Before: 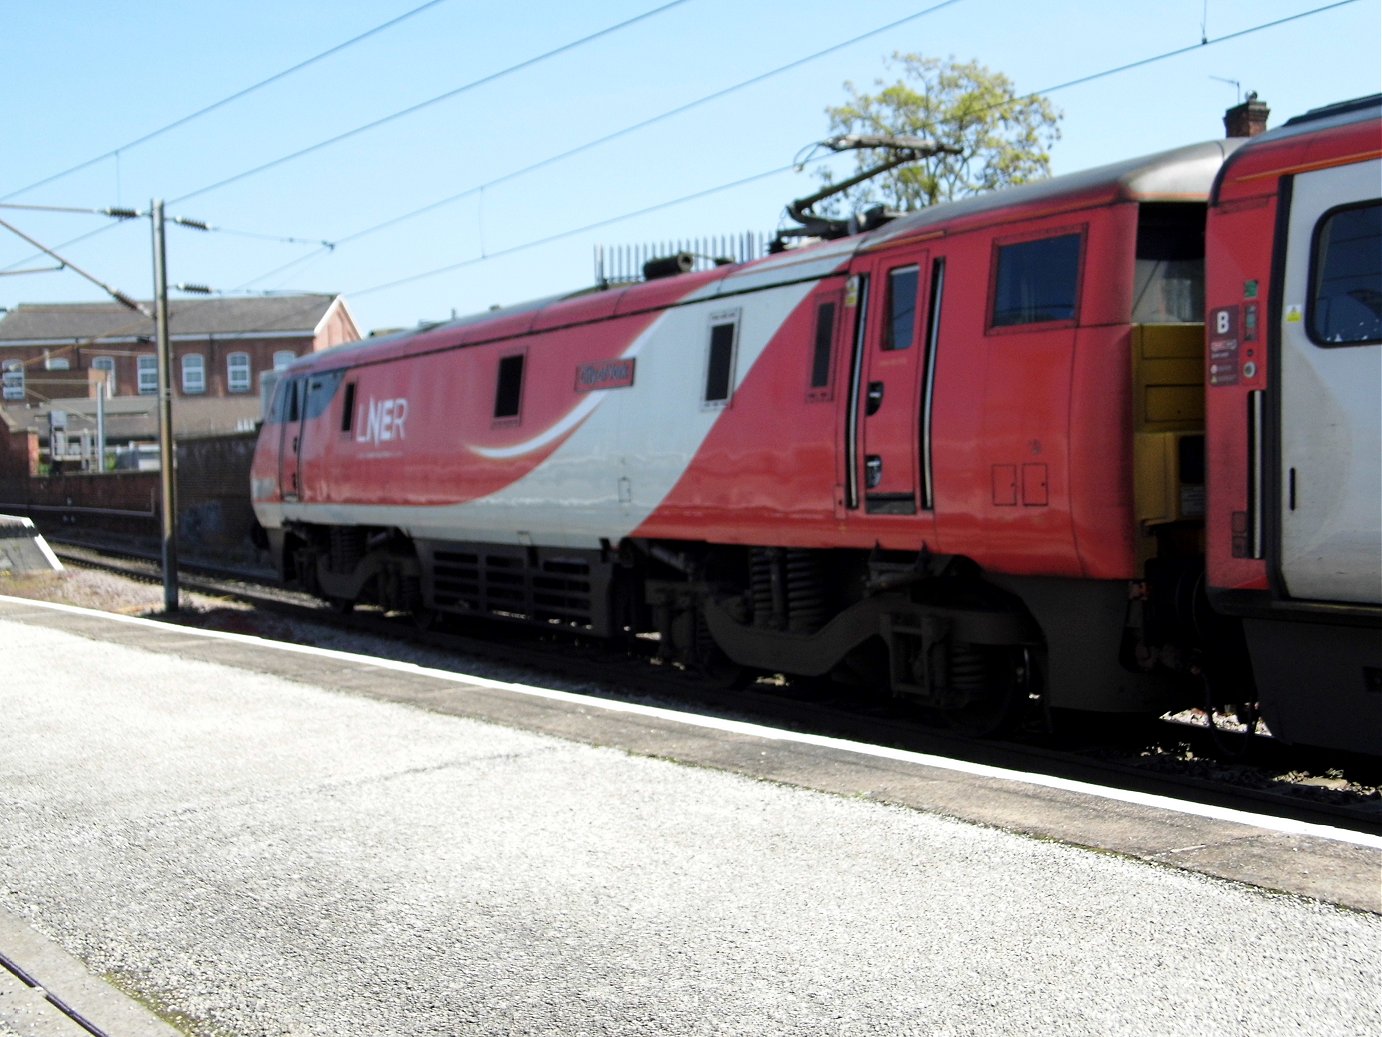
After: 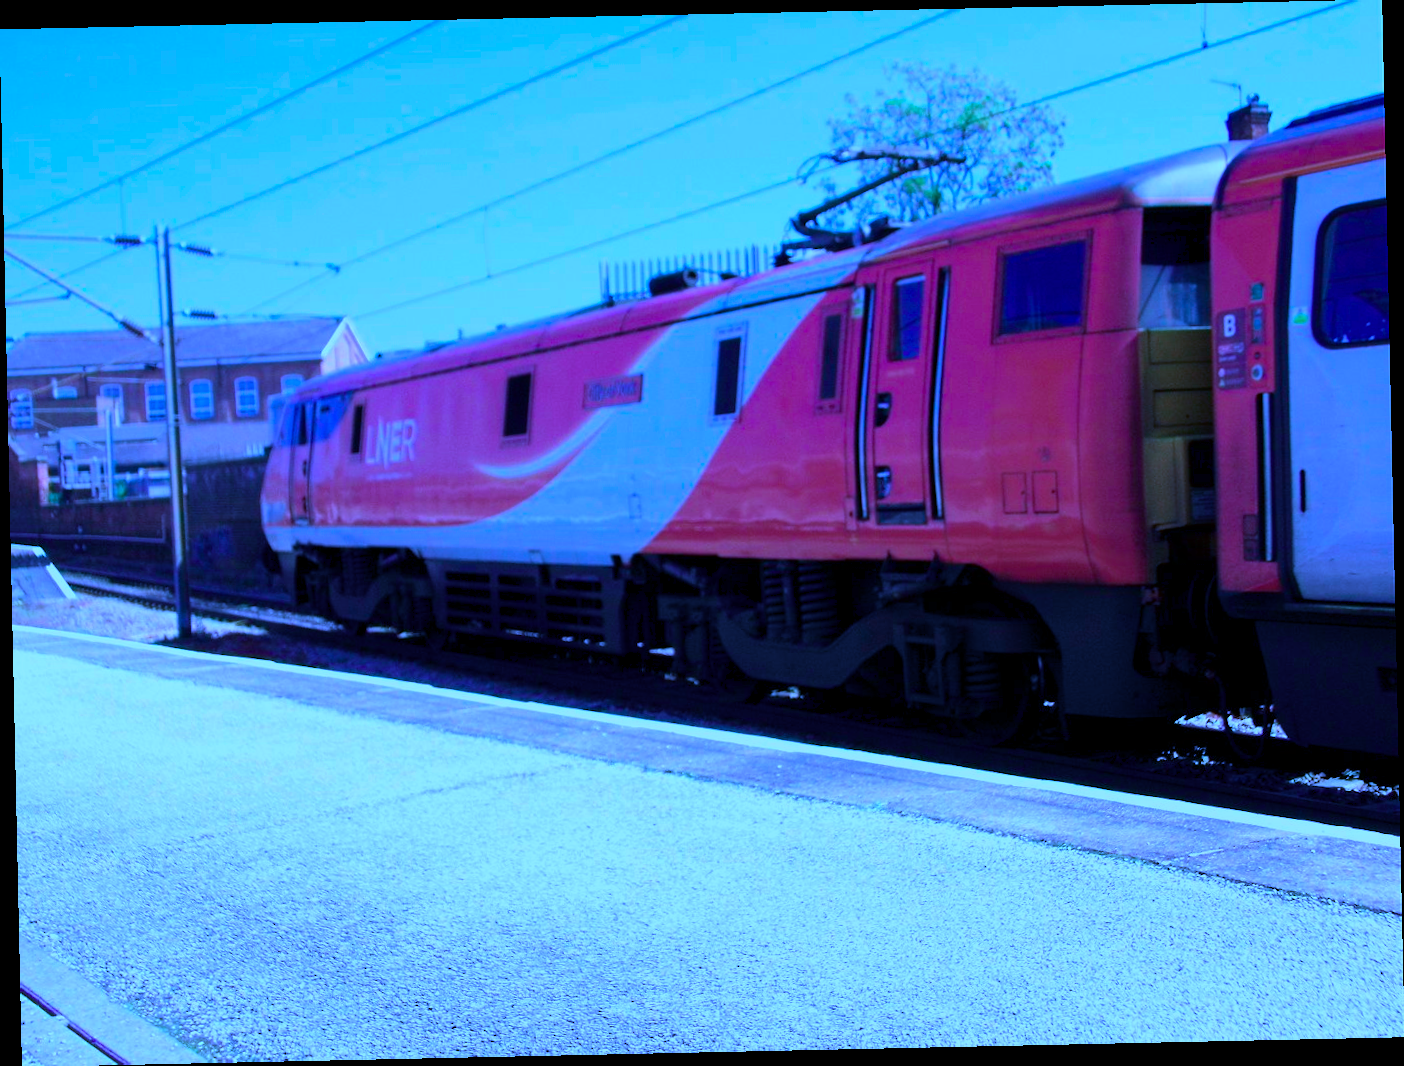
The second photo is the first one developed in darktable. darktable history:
color calibration: output R [0.948, 0.091, -0.04, 0], output G [-0.3, 1.384, -0.085, 0], output B [-0.108, 0.061, 1.08, 0], illuminant as shot in camera, x 0.484, y 0.43, temperature 2405.29 K
rotate and perspective: rotation -1.24°, automatic cropping off
